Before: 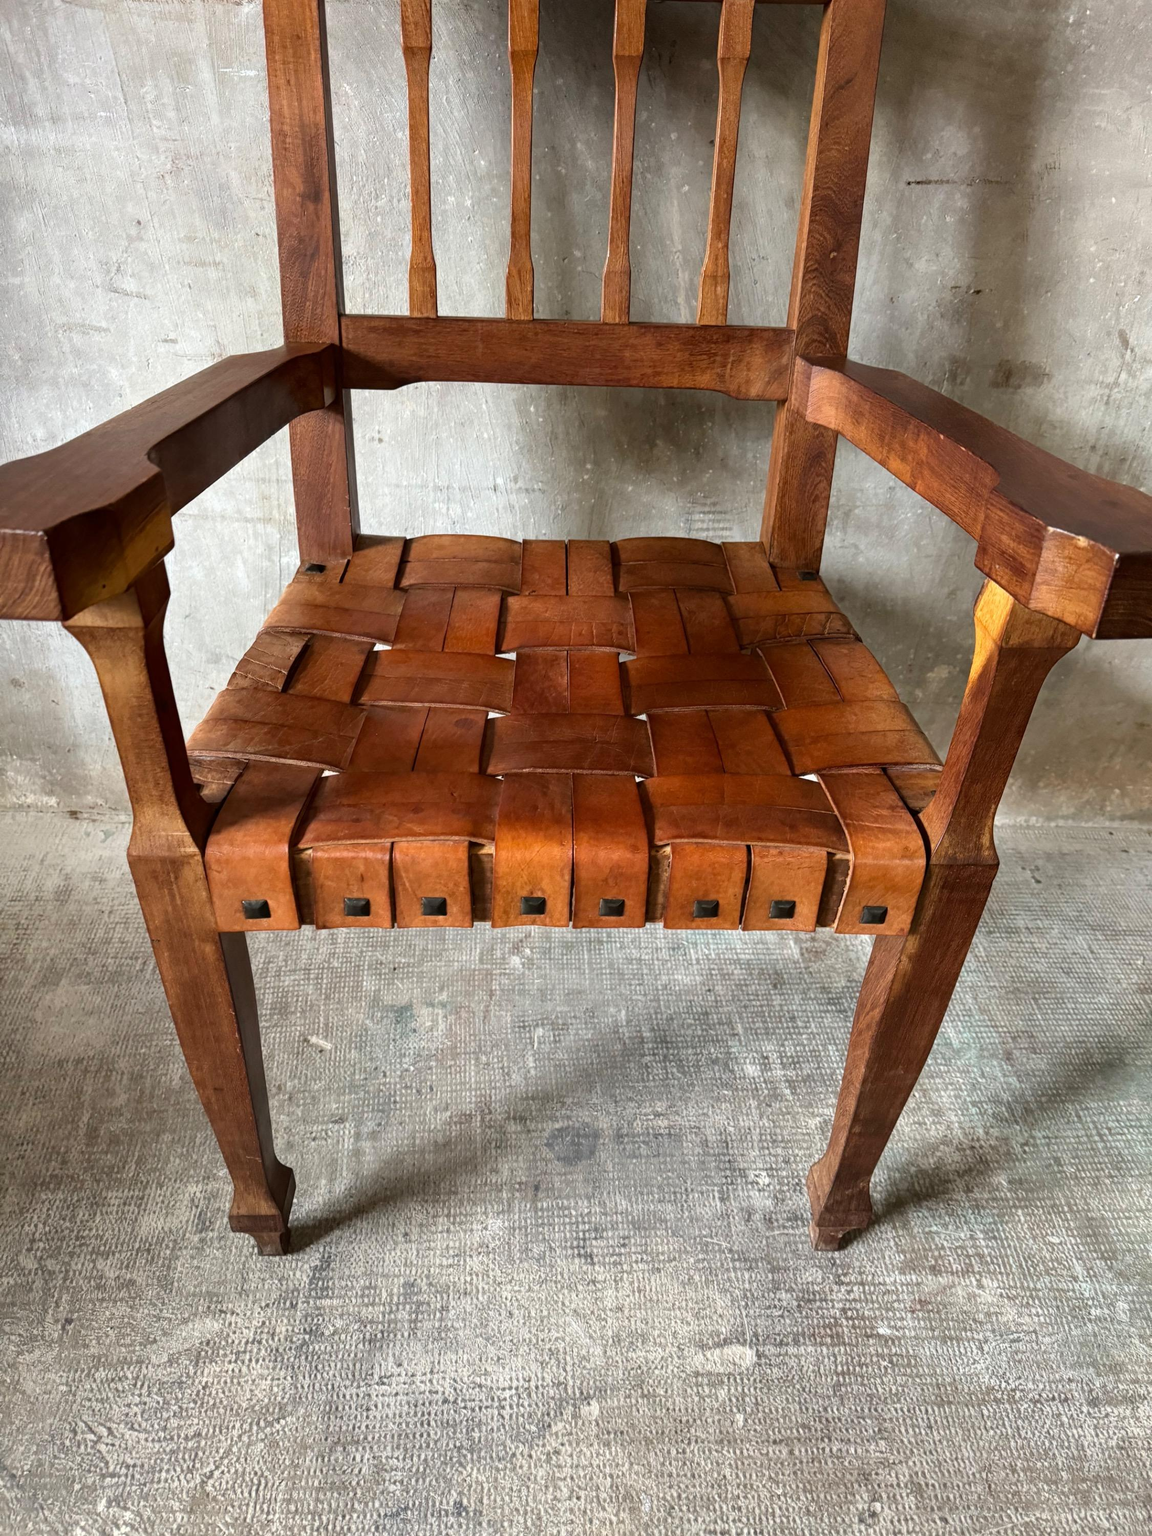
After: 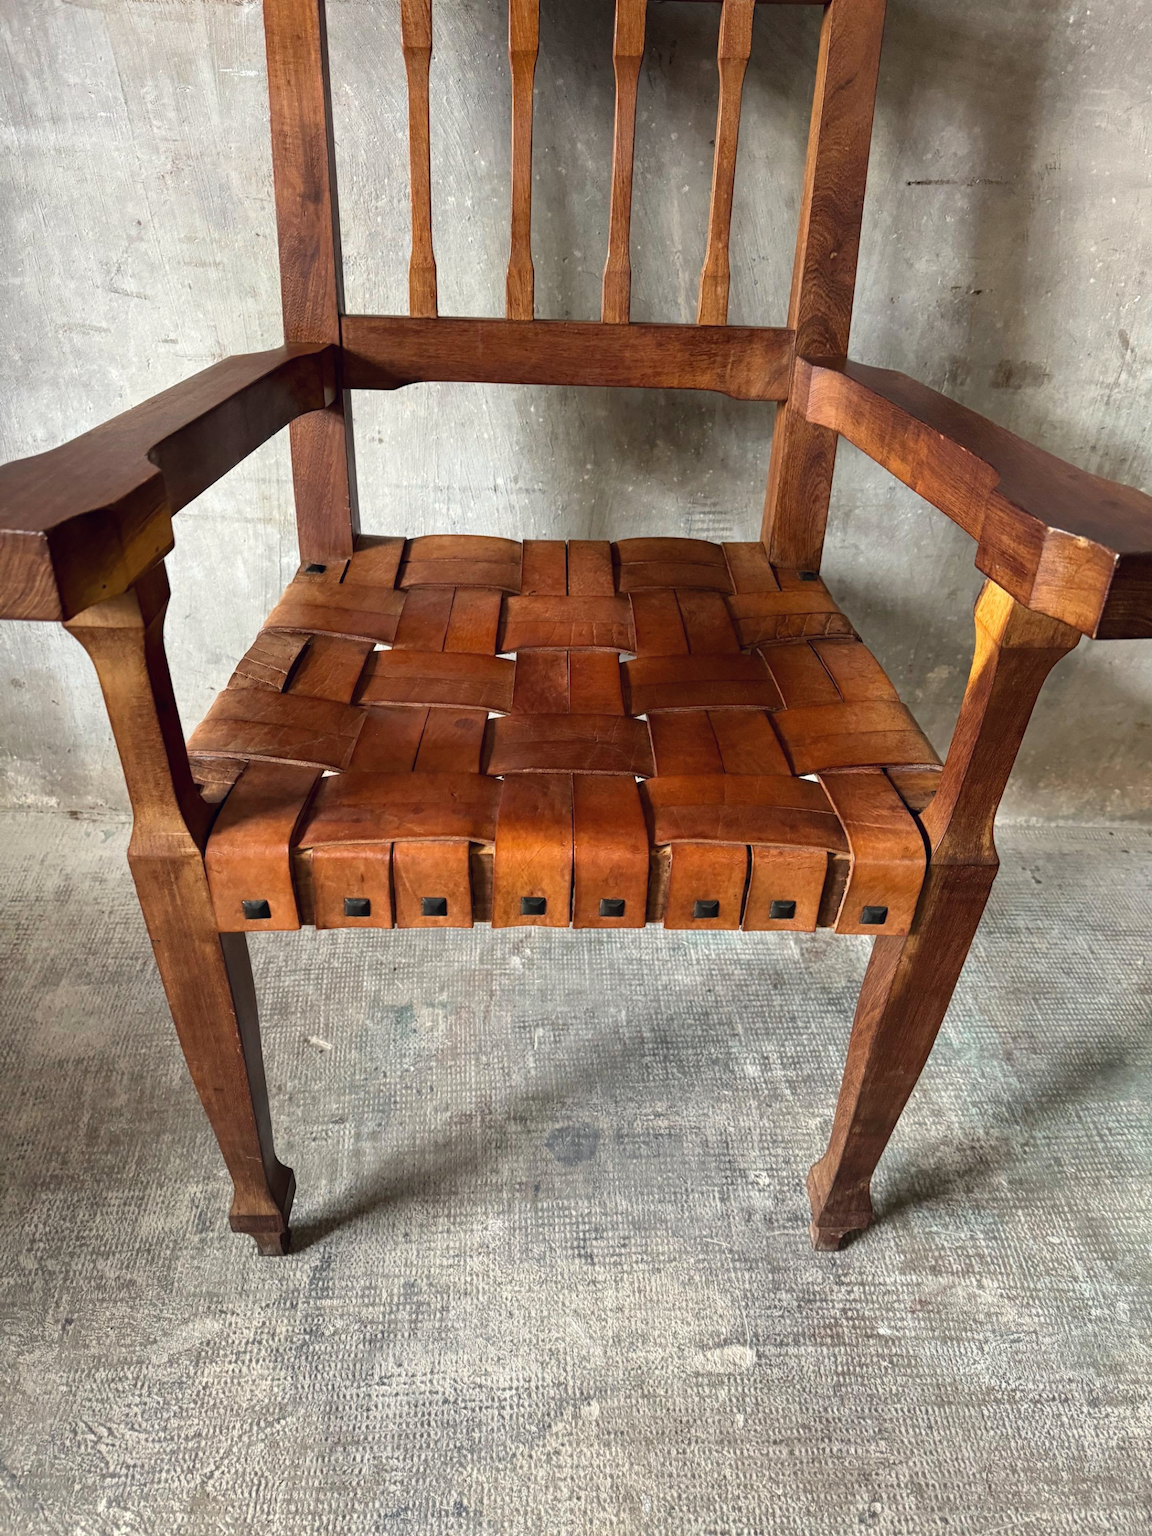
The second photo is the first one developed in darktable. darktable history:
color correction: highlights a* 0.207, highlights b* 2.7, shadows a* -0.874, shadows b* -4.78
white balance: red 1, blue 1
